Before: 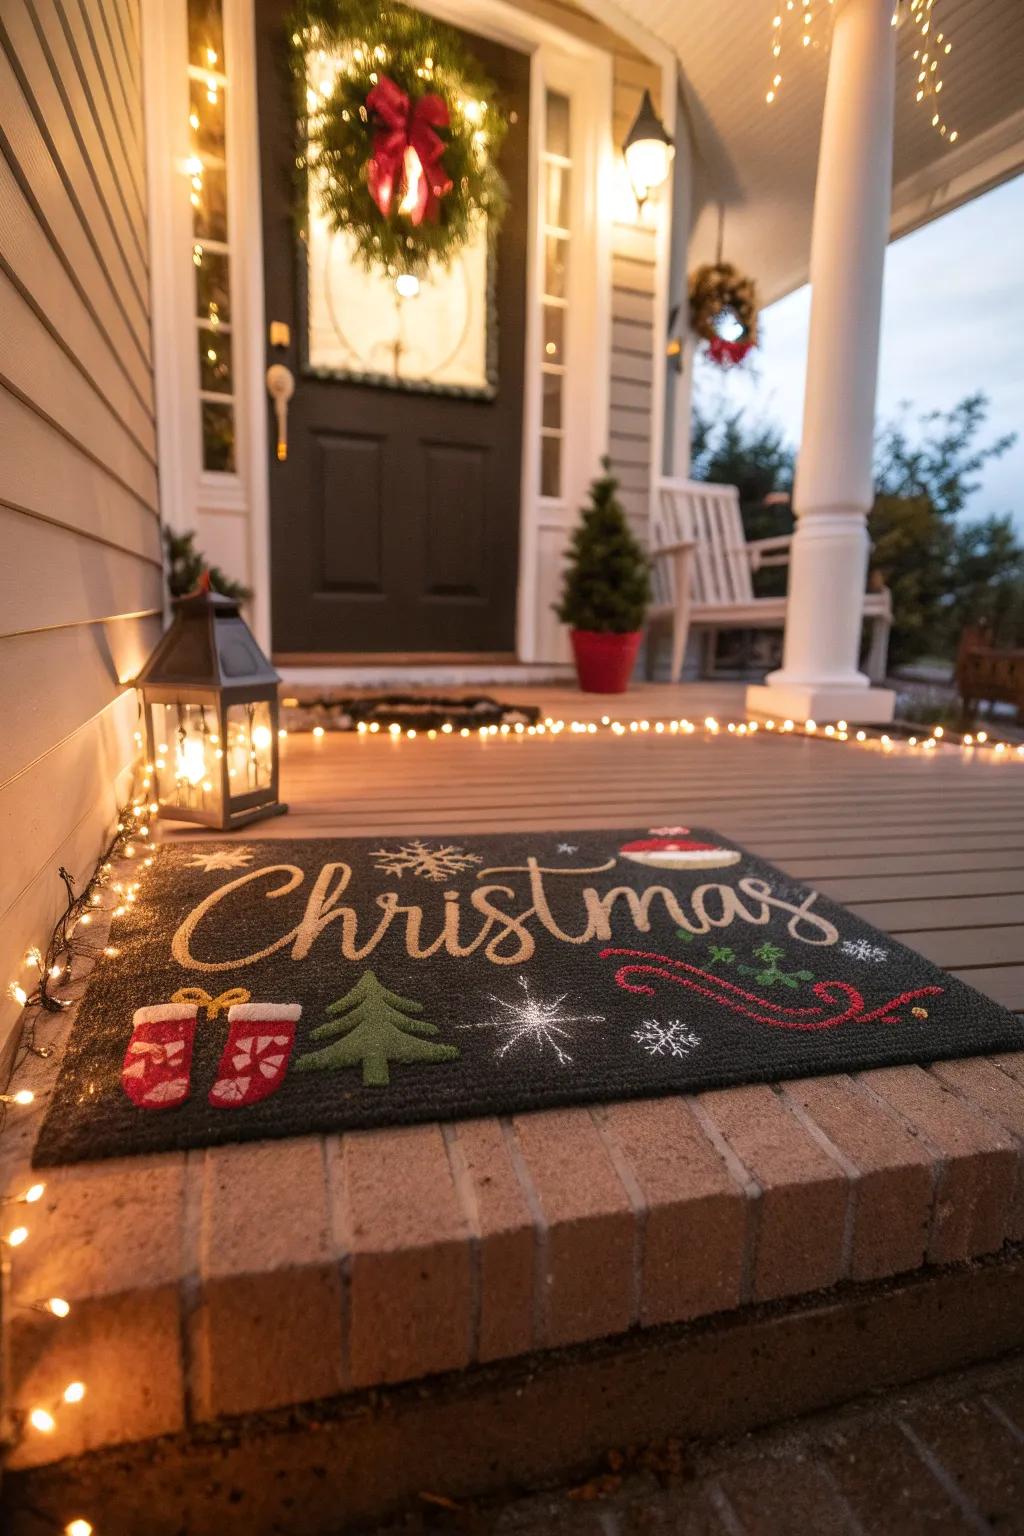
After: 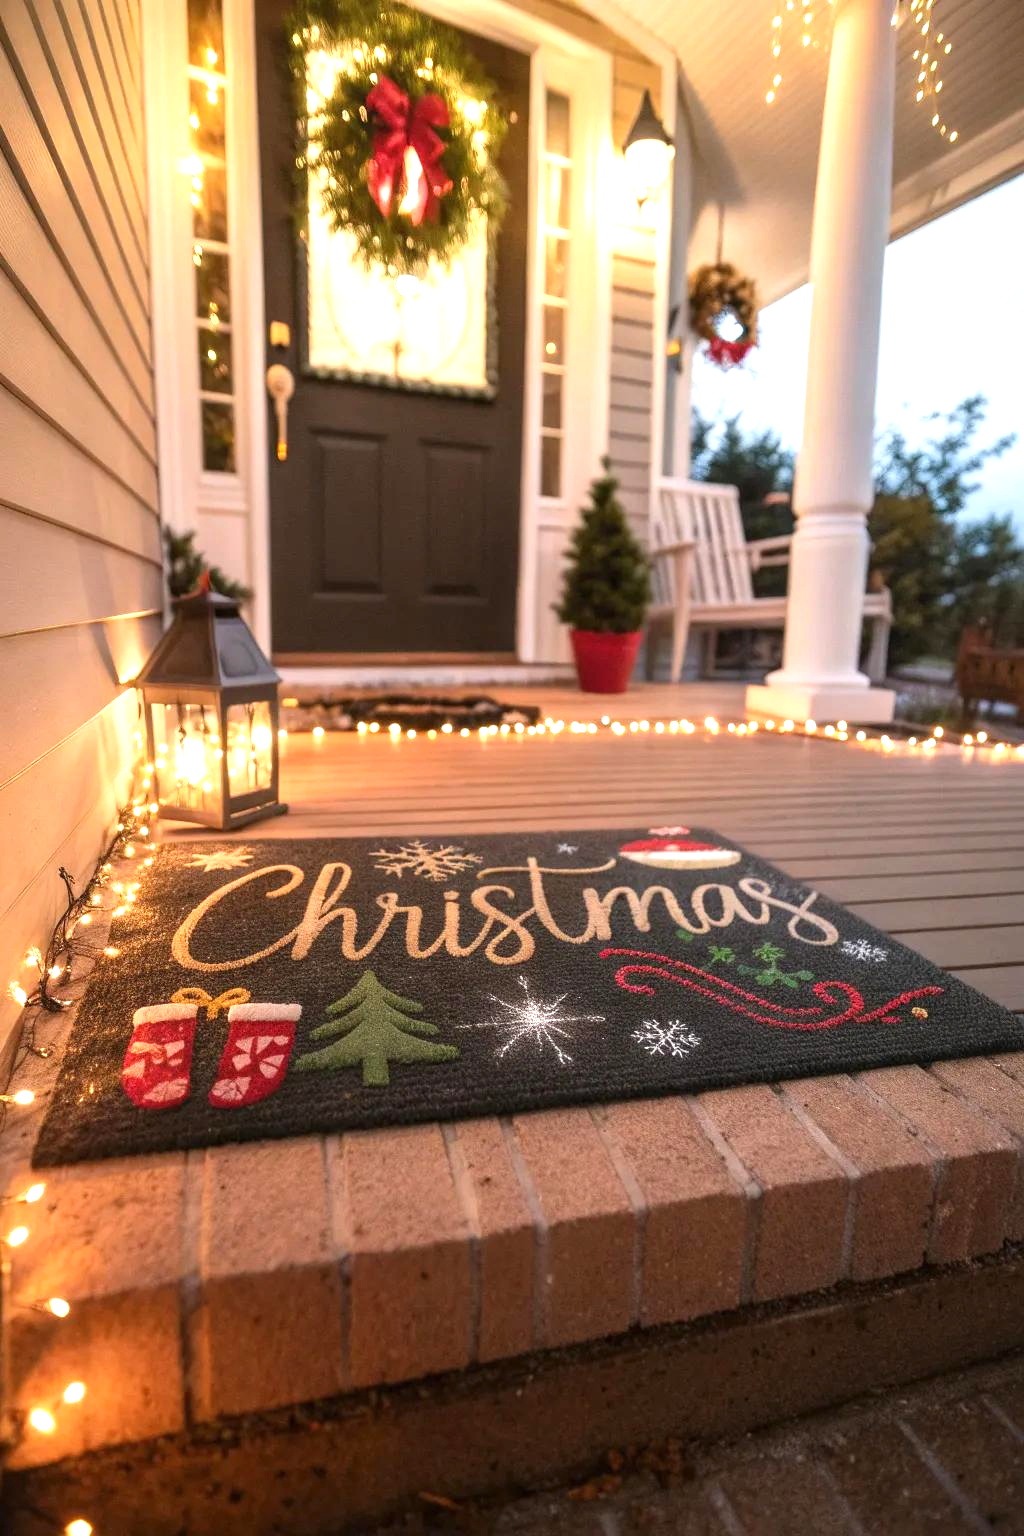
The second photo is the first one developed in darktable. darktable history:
exposure: black level correction 0, exposure 0.702 EV, compensate exposure bias true, compensate highlight preservation false
tone equalizer: on, module defaults
